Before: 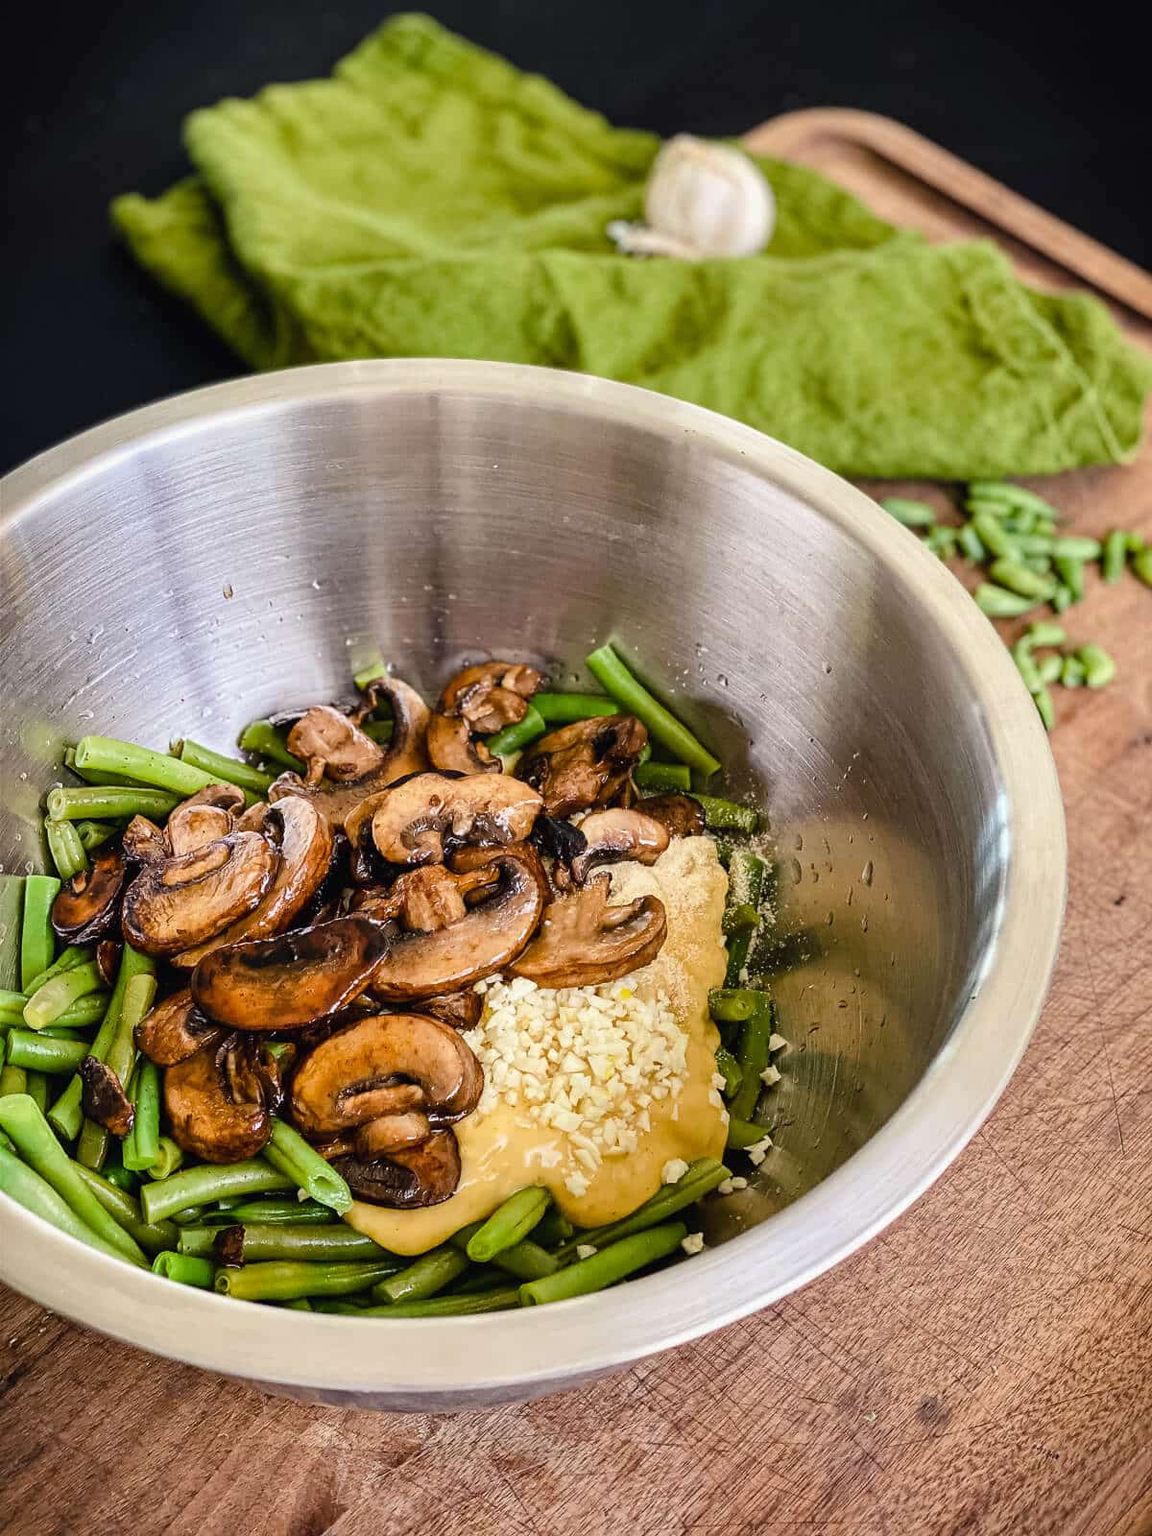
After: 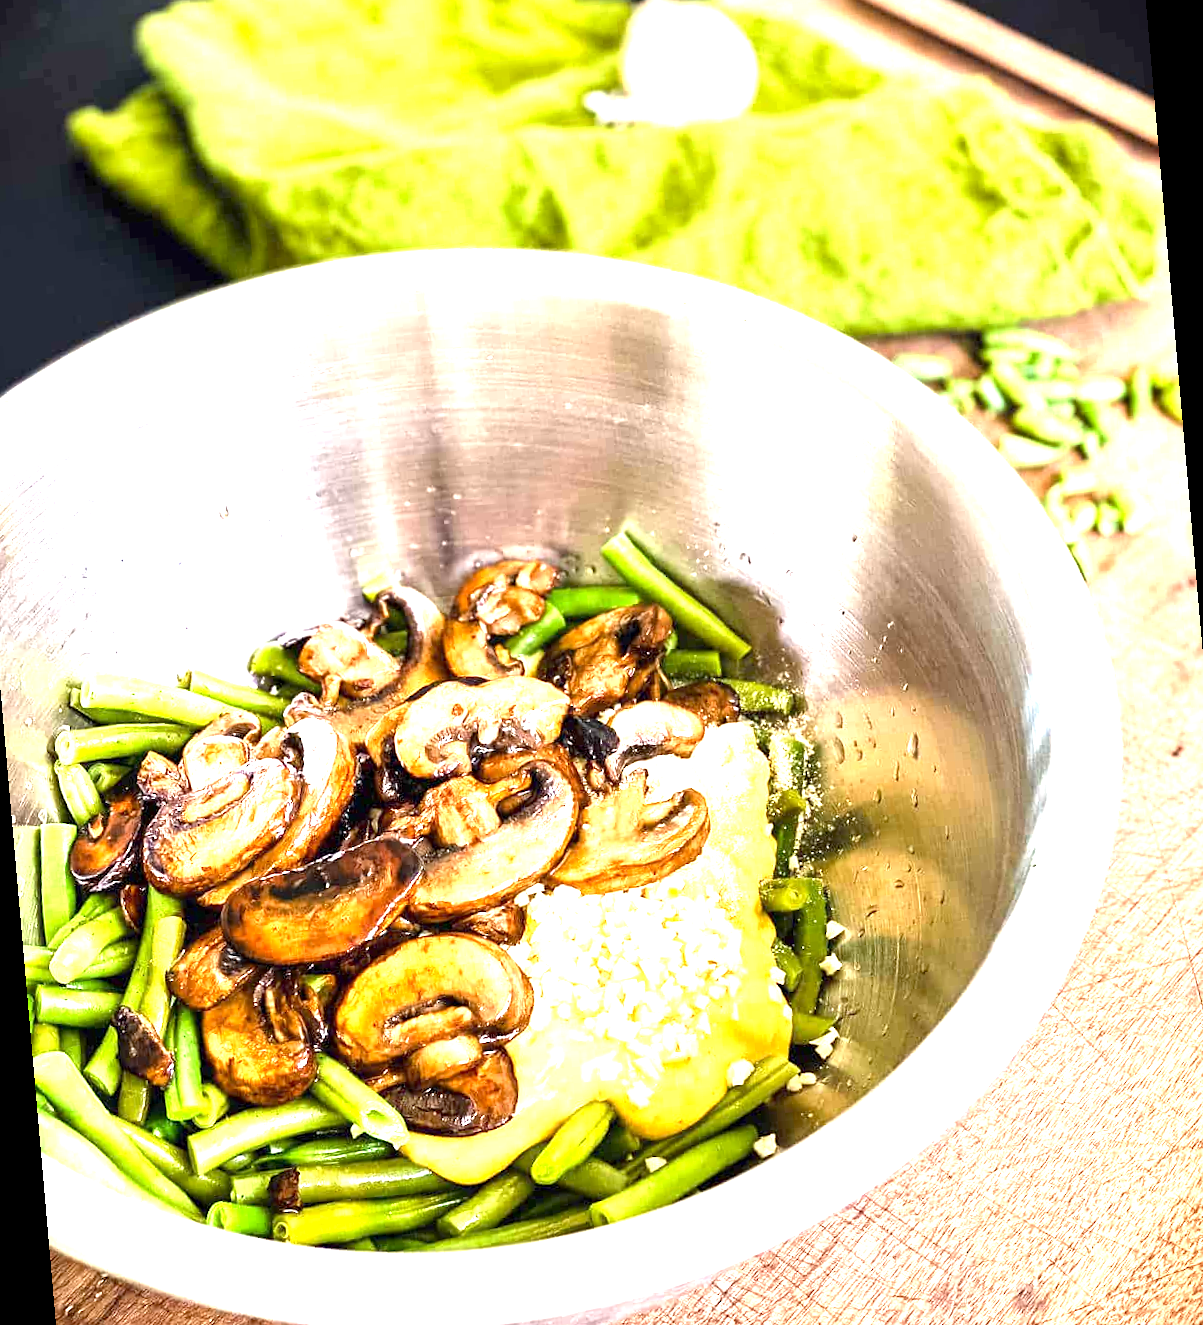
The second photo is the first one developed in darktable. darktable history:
rotate and perspective: rotation -5°, crop left 0.05, crop right 0.952, crop top 0.11, crop bottom 0.89
exposure: black level correction 0.001, exposure 2 EV, compensate highlight preservation false
